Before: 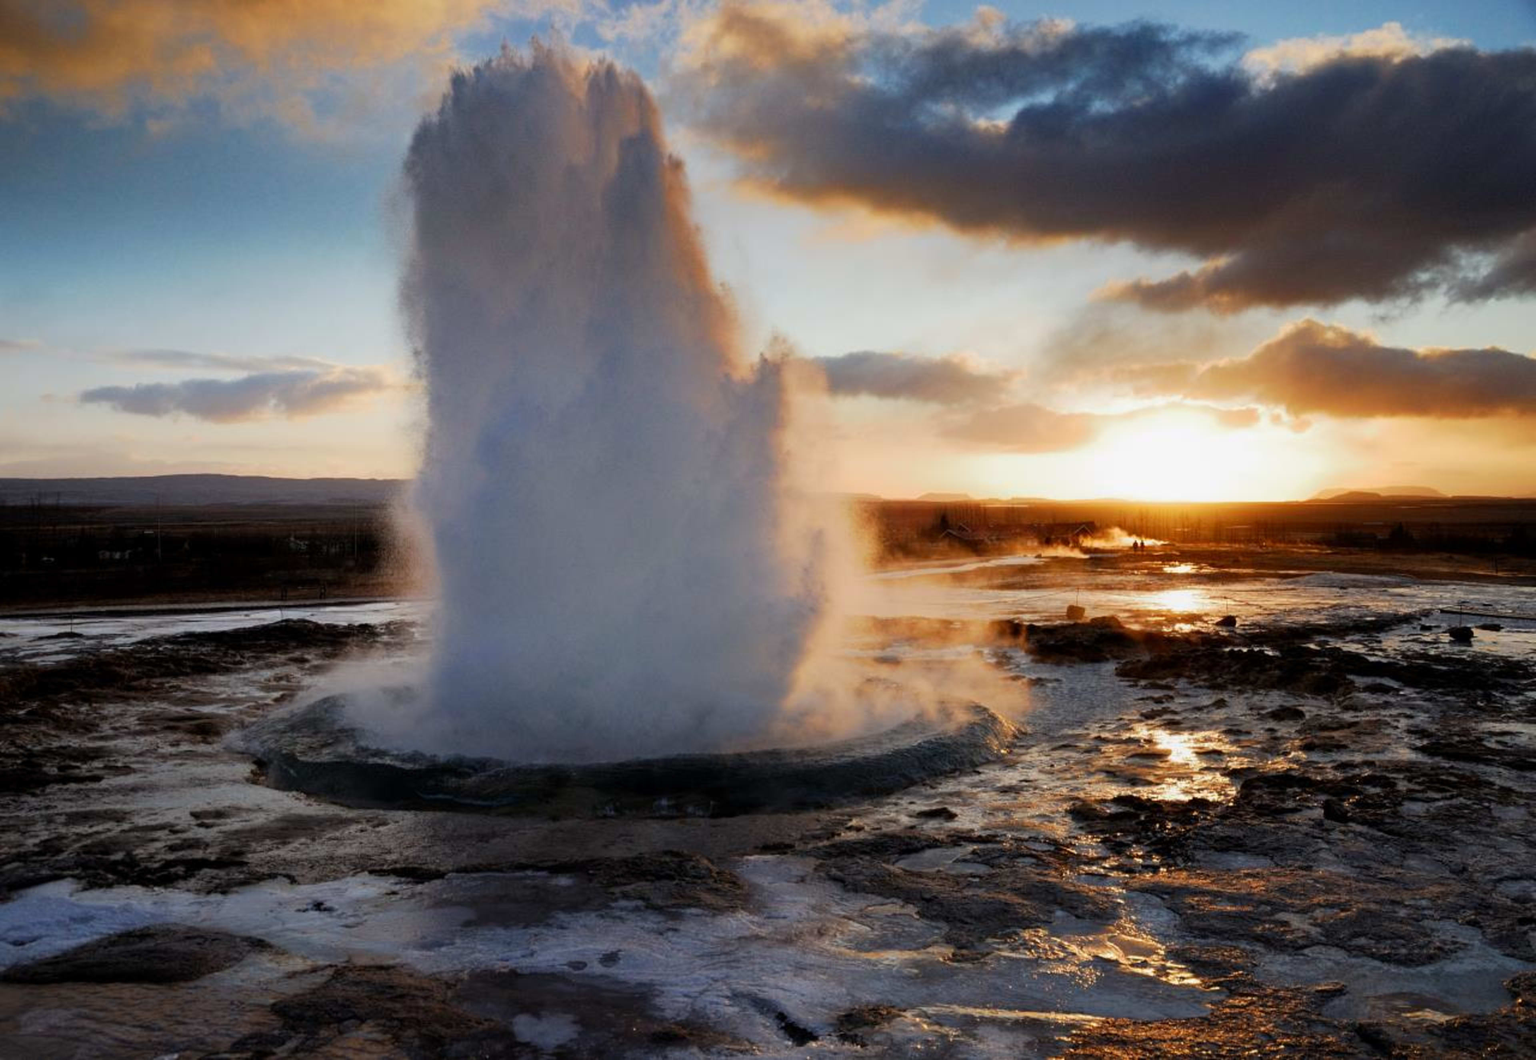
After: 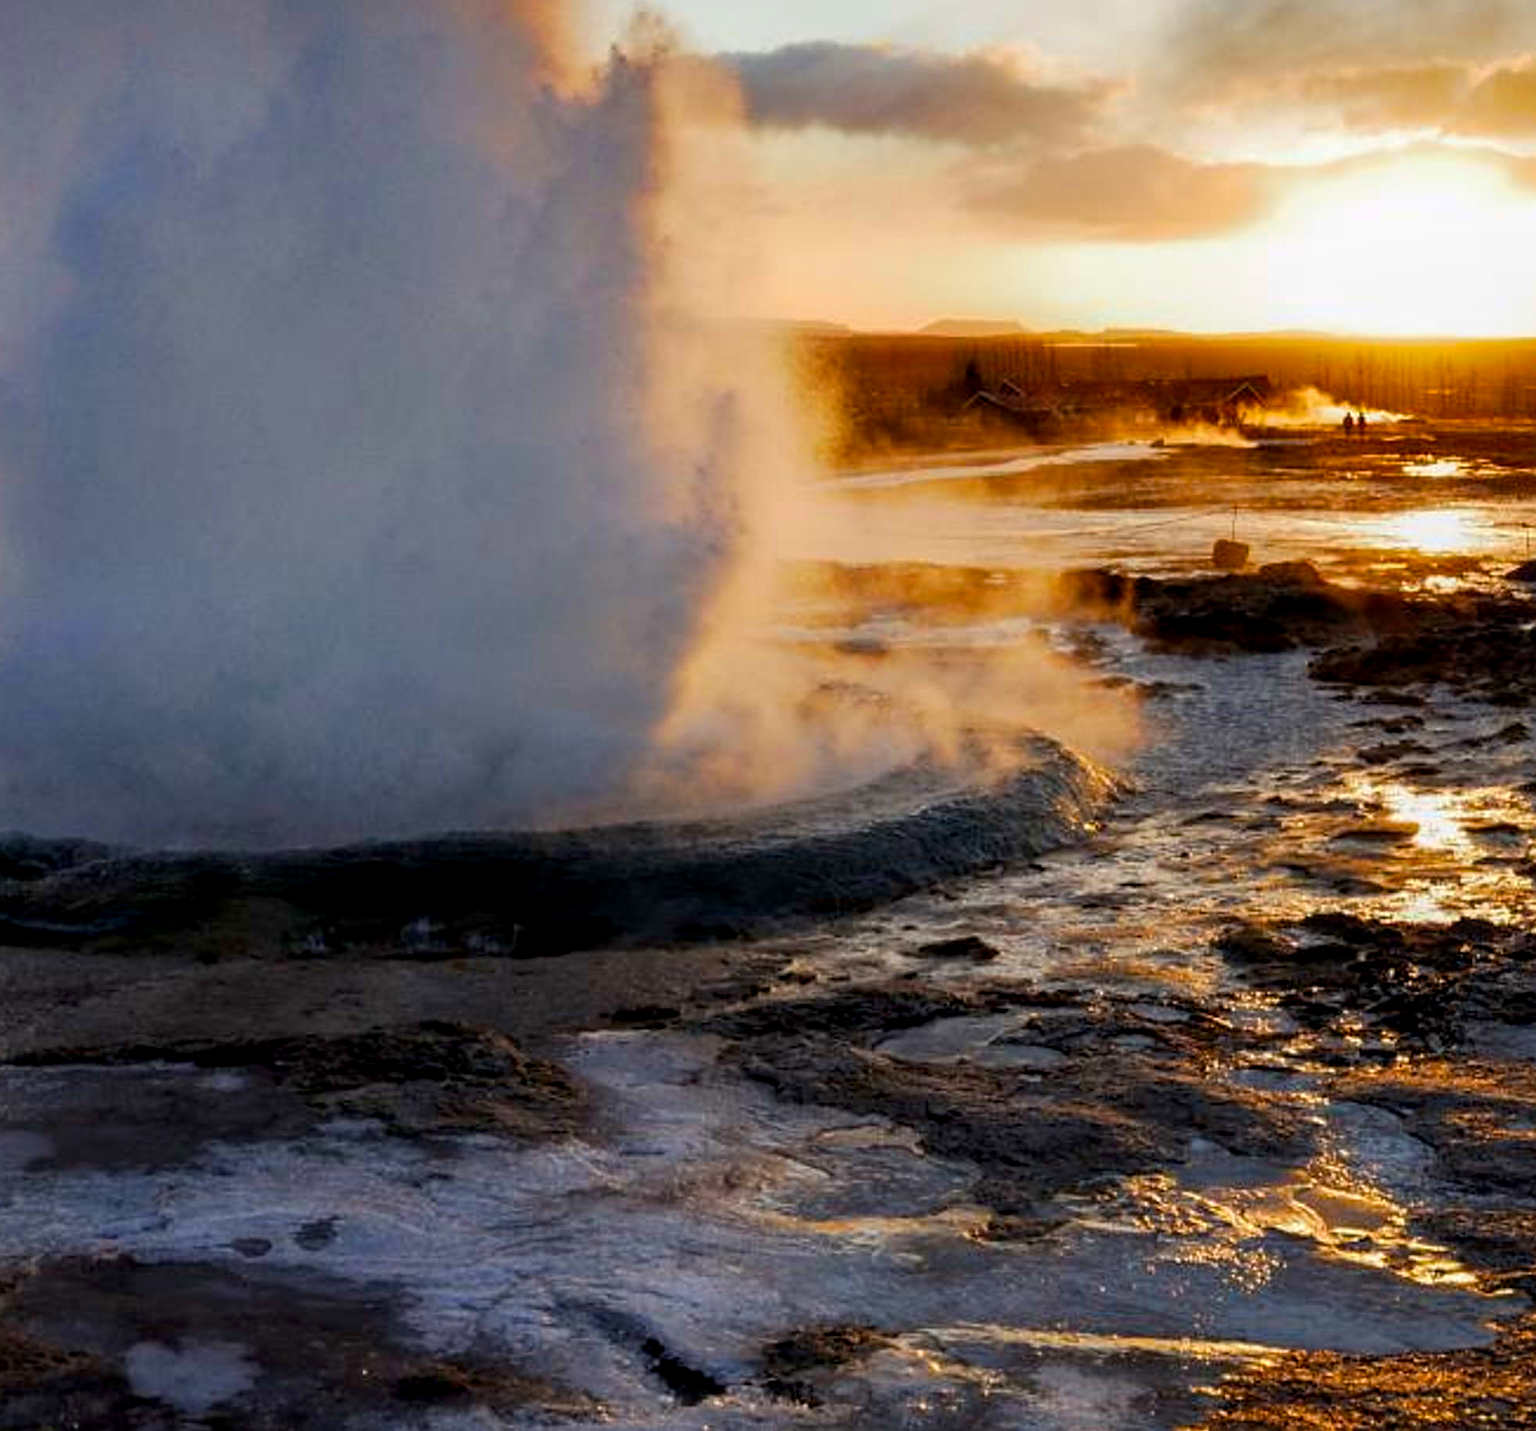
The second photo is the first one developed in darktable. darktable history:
sharpen: on, module defaults
crop and rotate: left 29.237%, top 31.152%, right 19.807%
color balance rgb: perceptual saturation grading › global saturation 20%, global vibrance 20%
local contrast: on, module defaults
